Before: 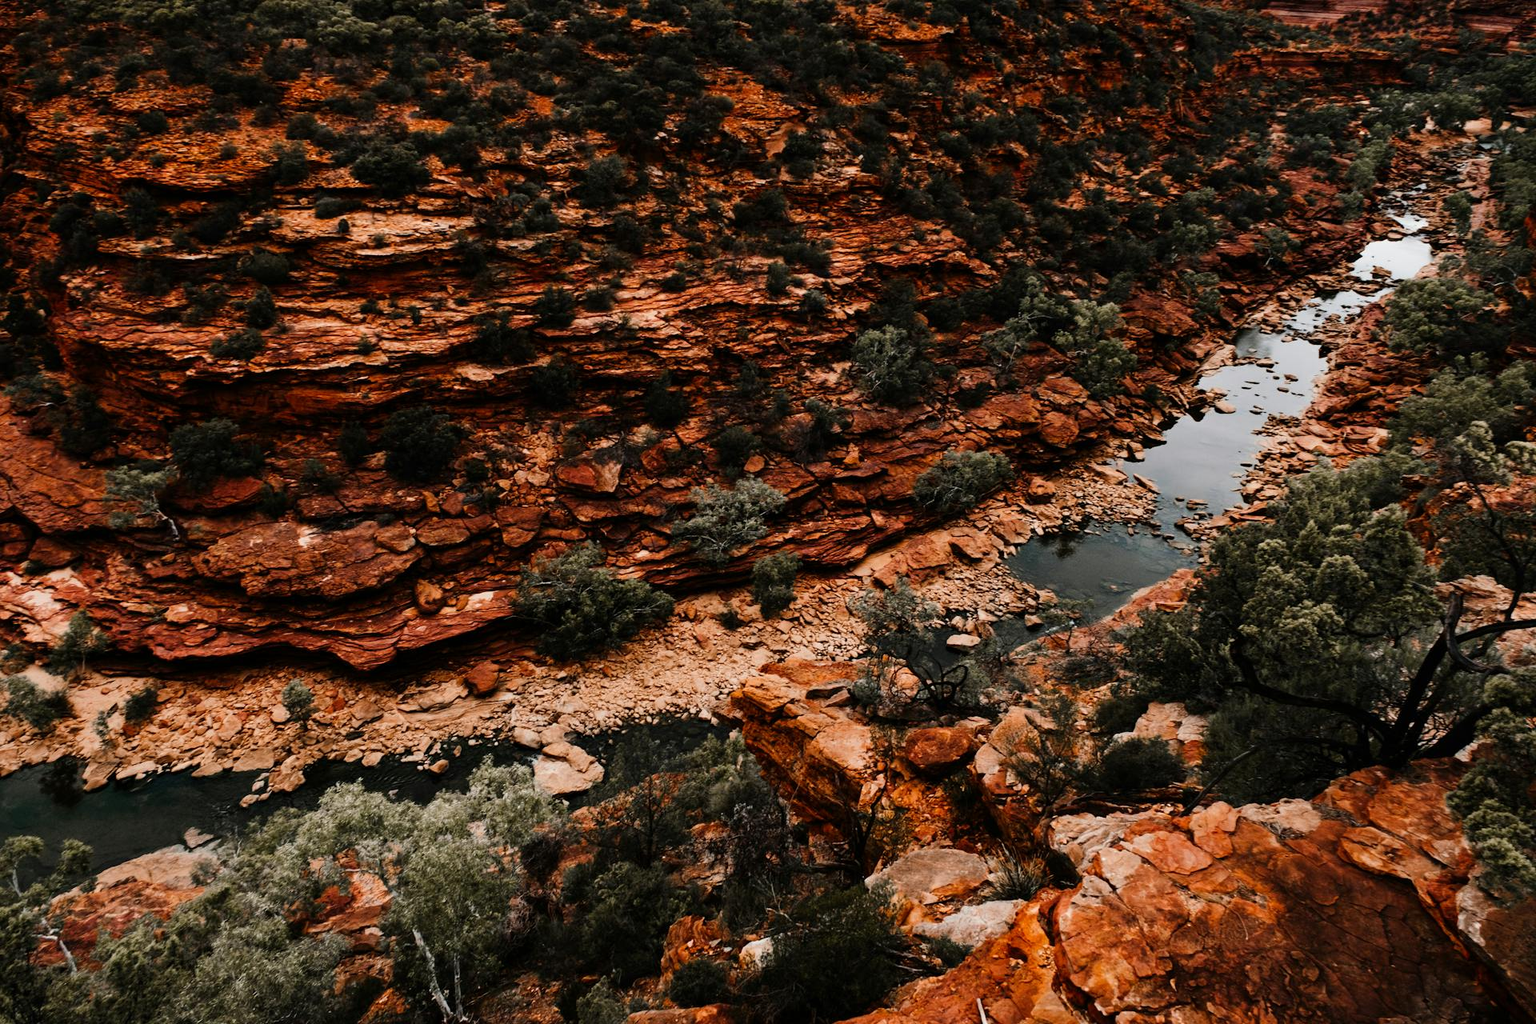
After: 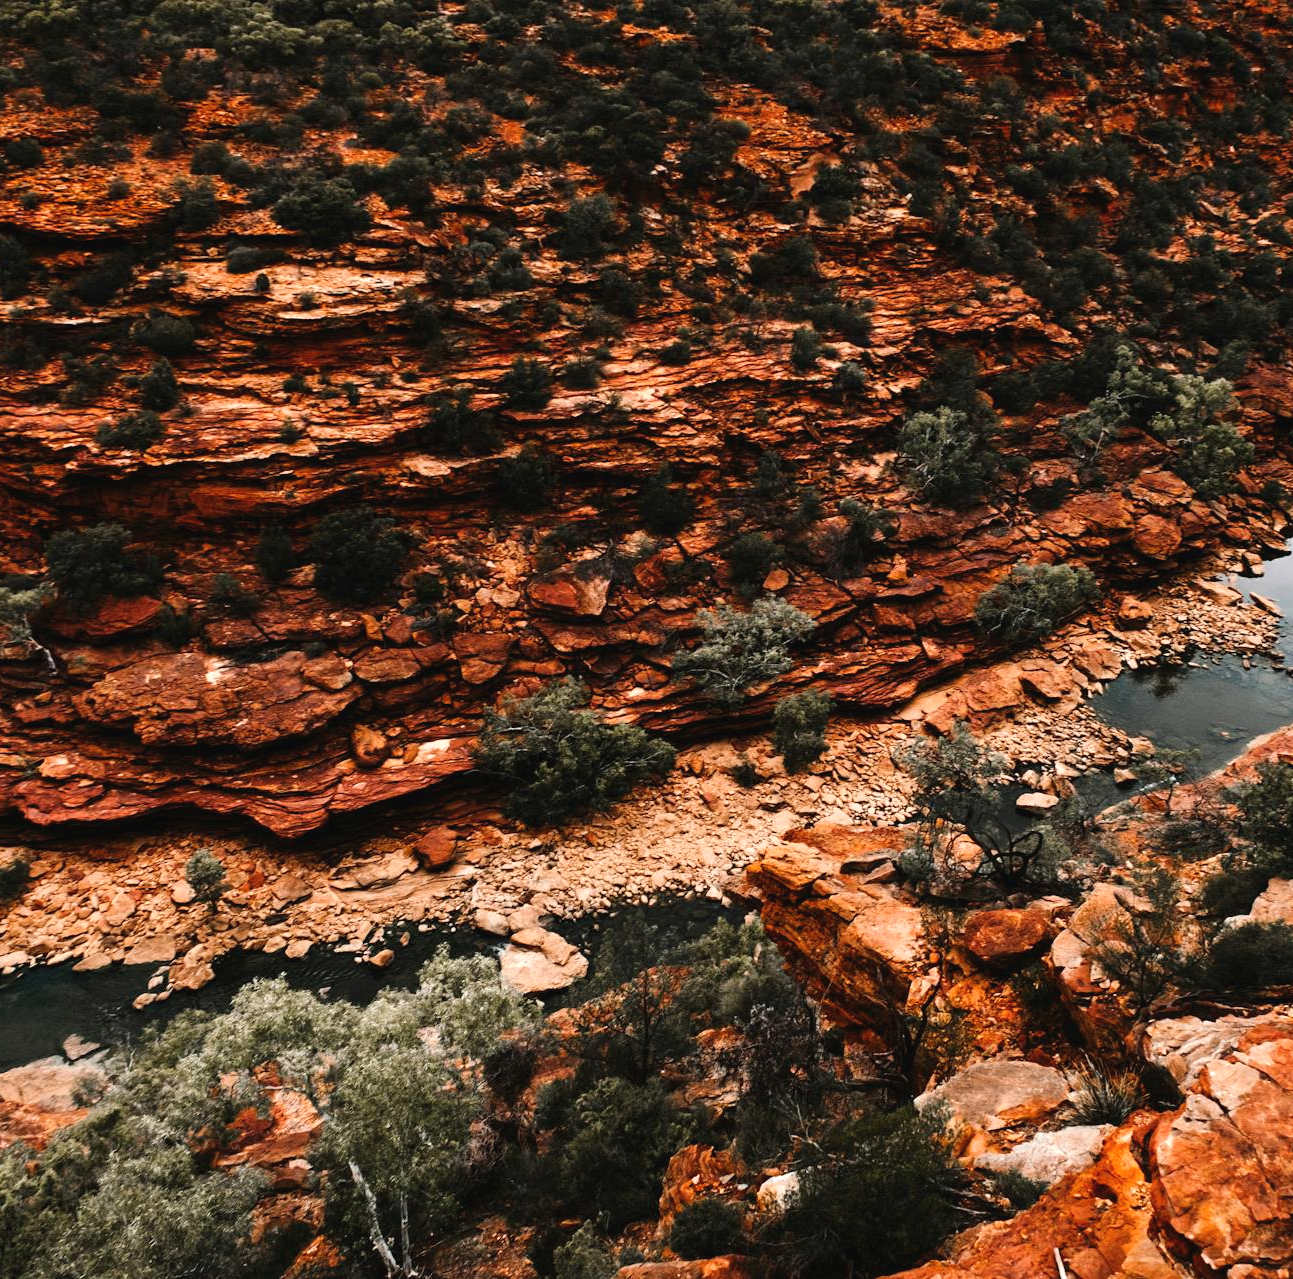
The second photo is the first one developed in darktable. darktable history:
exposure: black level correction -0.002, exposure 0.528 EV, compensate exposure bias true, compensate highlight preservation false
crop and rotate: left 8.727%, right 23.919%
